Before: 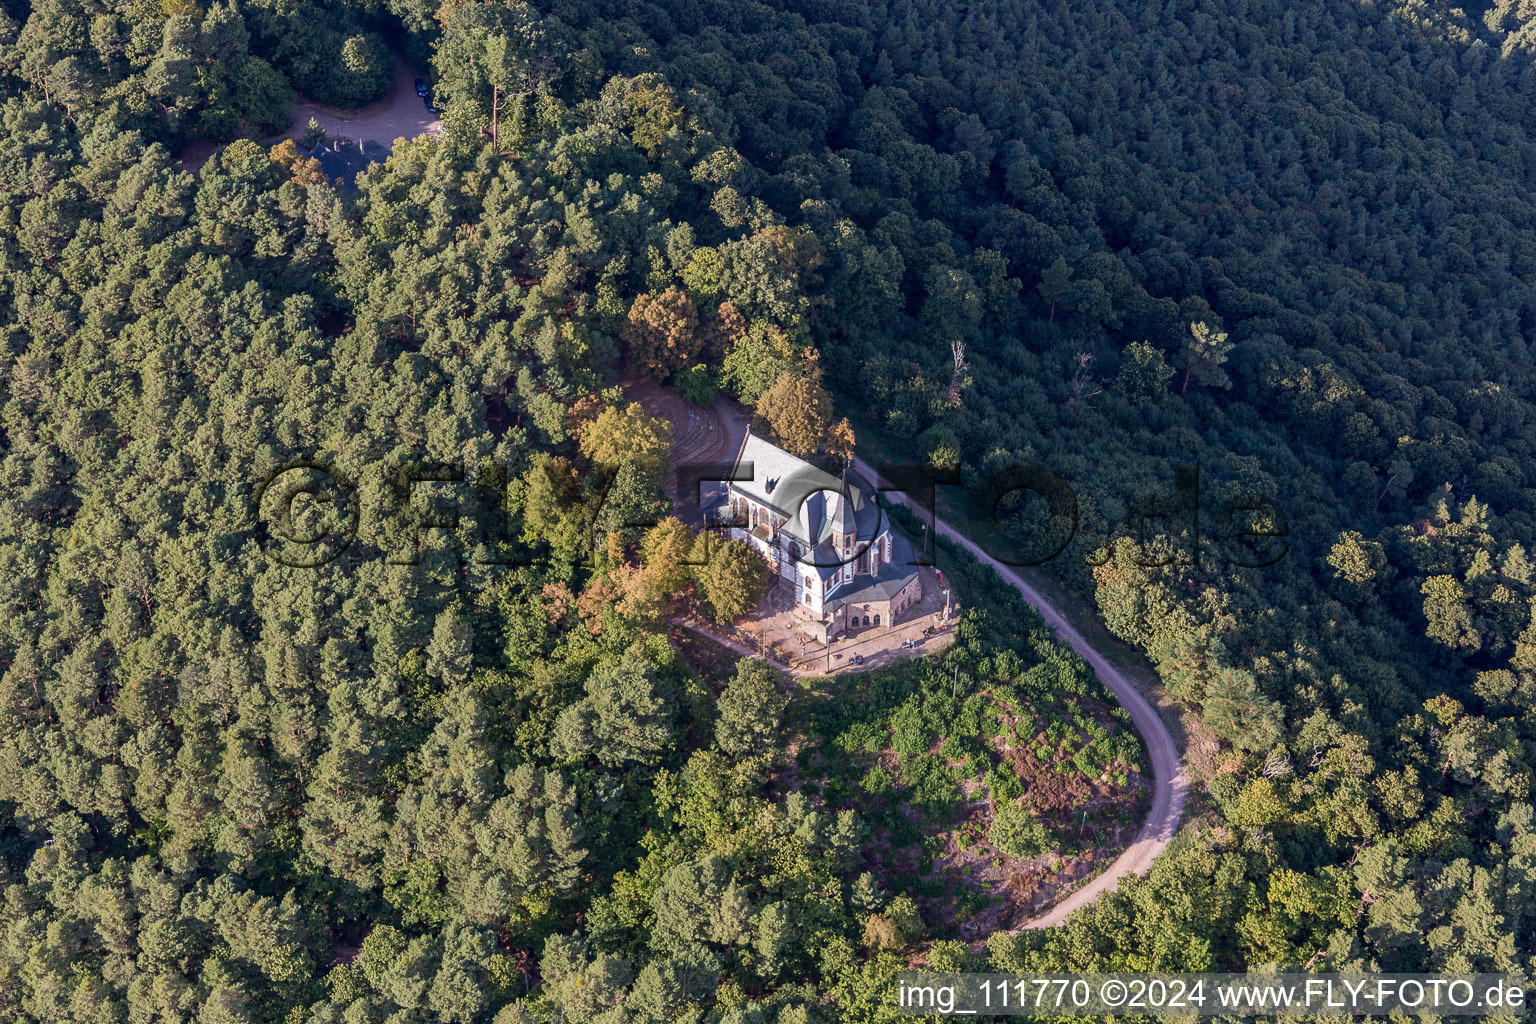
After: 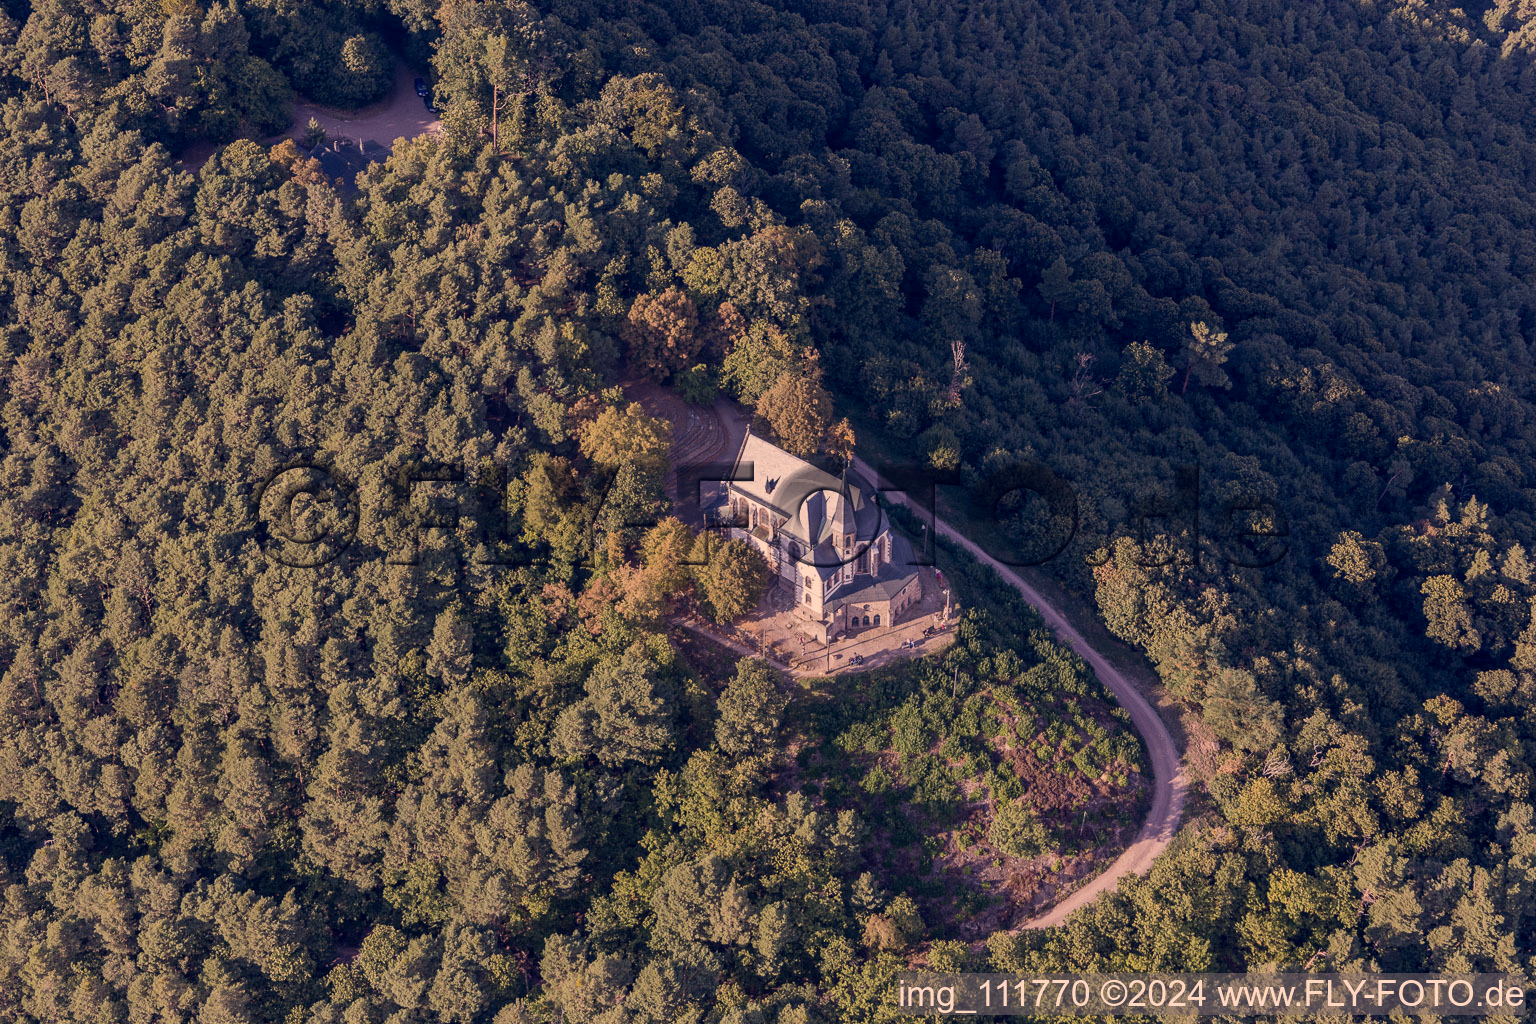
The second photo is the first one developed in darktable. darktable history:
exposure: exposure -0.373 EV, compensate highlight preservation false
color correction: highlights a* 20.05, highlights b* 28.11, shadows a* 3.43, shadows b* -17.79, saturation 0.74
